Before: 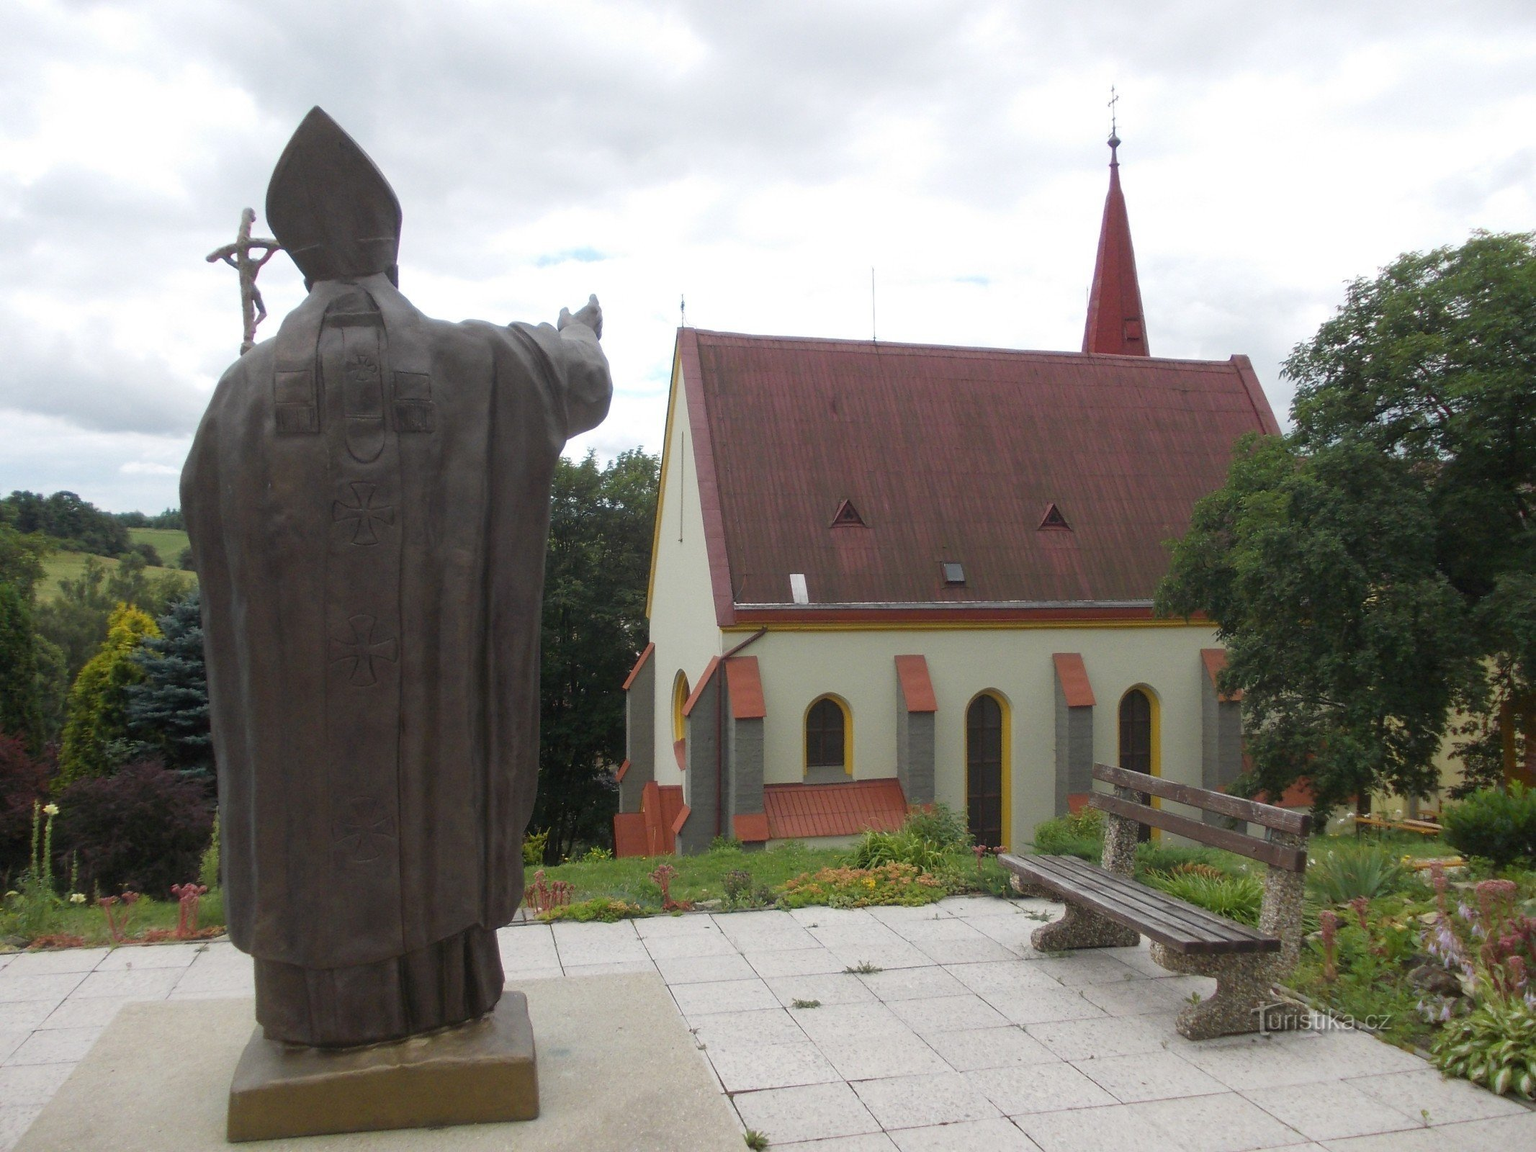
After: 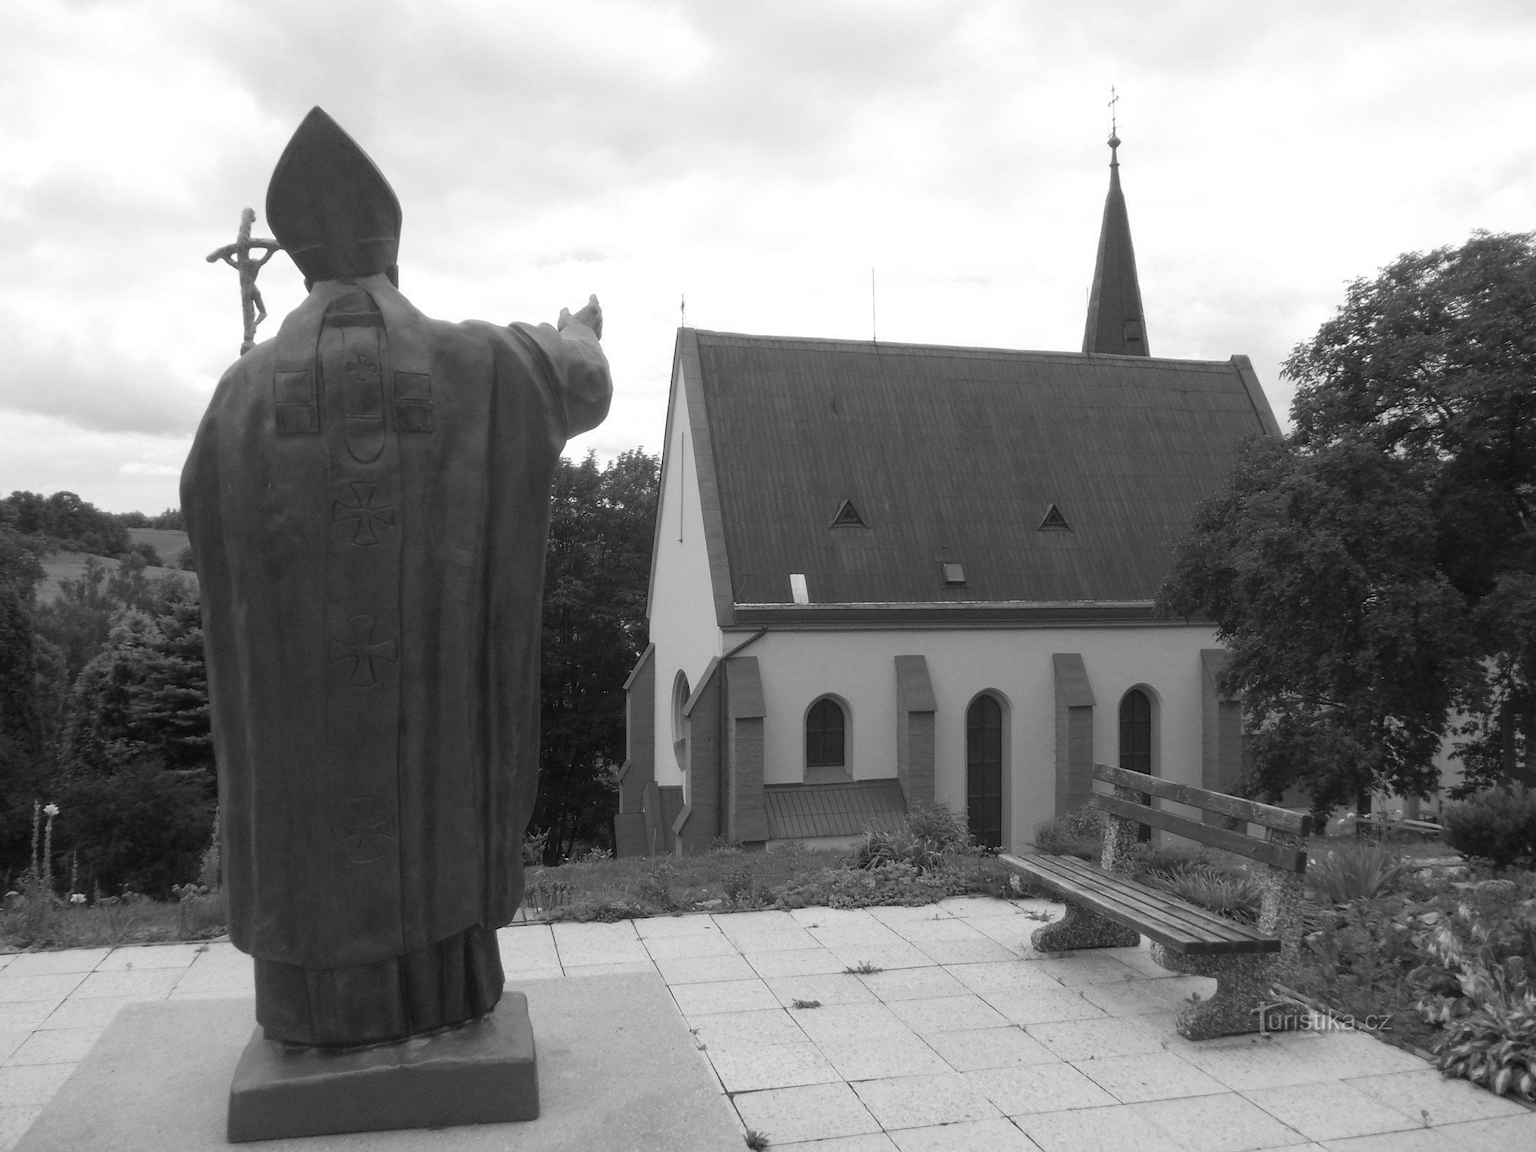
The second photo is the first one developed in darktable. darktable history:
color calibration: output gray [0.253, 0.26, 0.487, 0], x 0.37, y 0.382, temperature 4318.62 K
